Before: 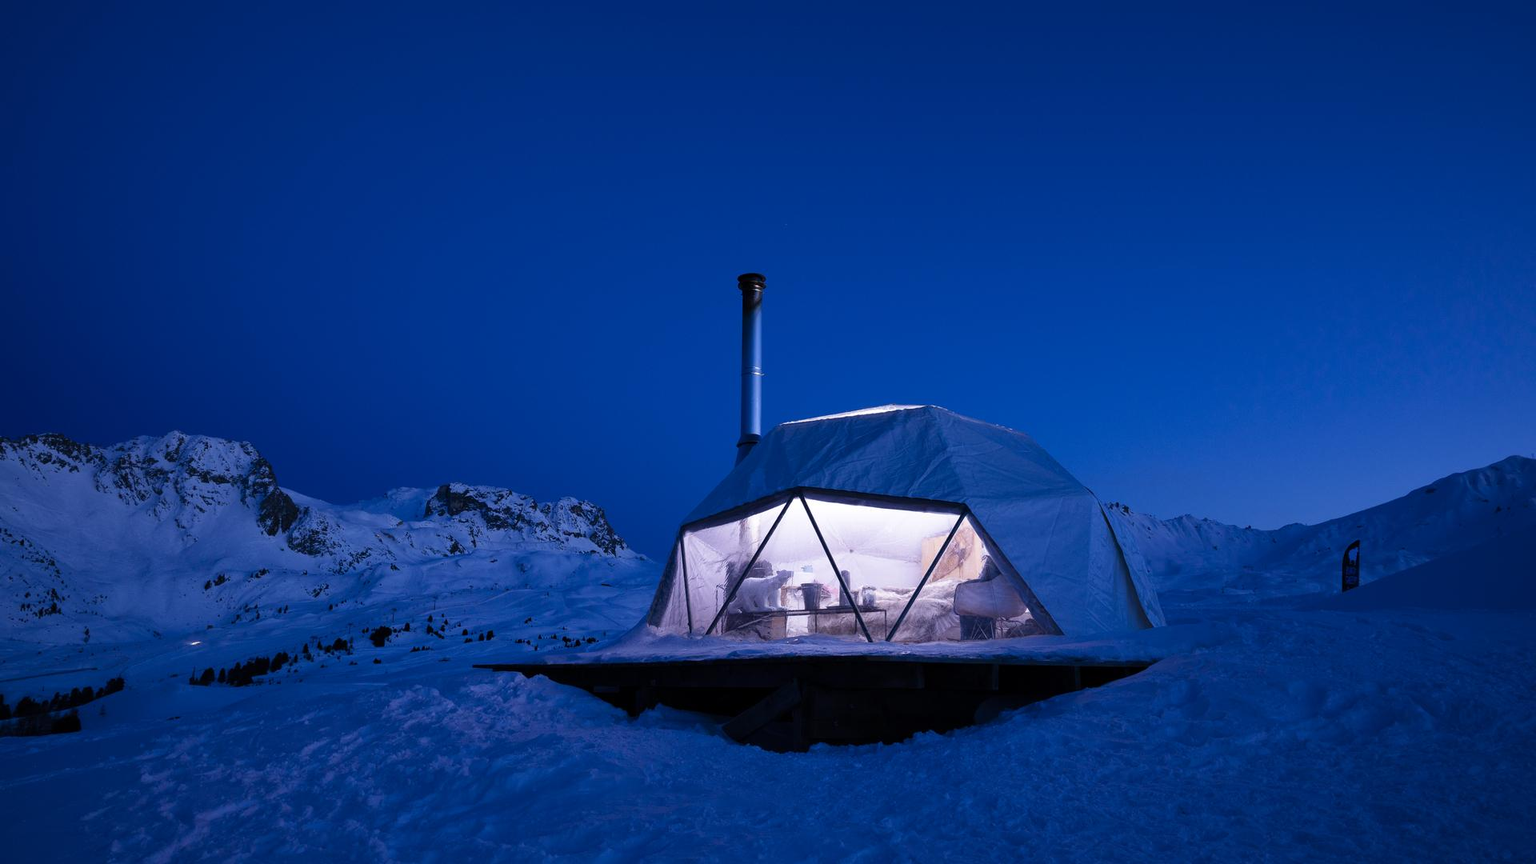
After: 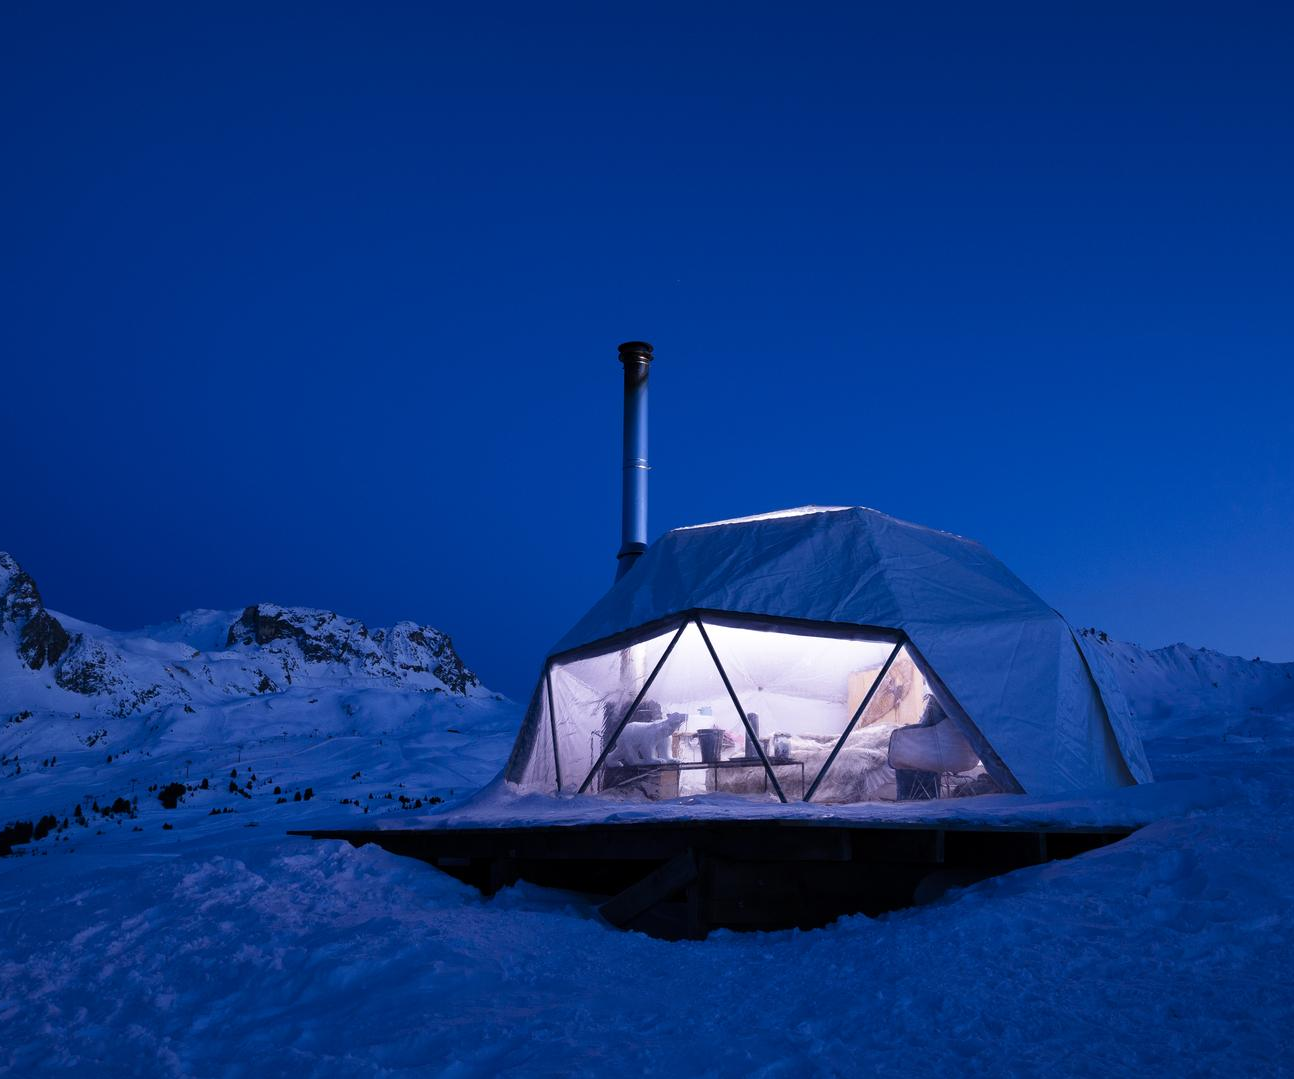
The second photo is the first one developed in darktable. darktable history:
crop and rotate: left 15.878%, right 16.699%
